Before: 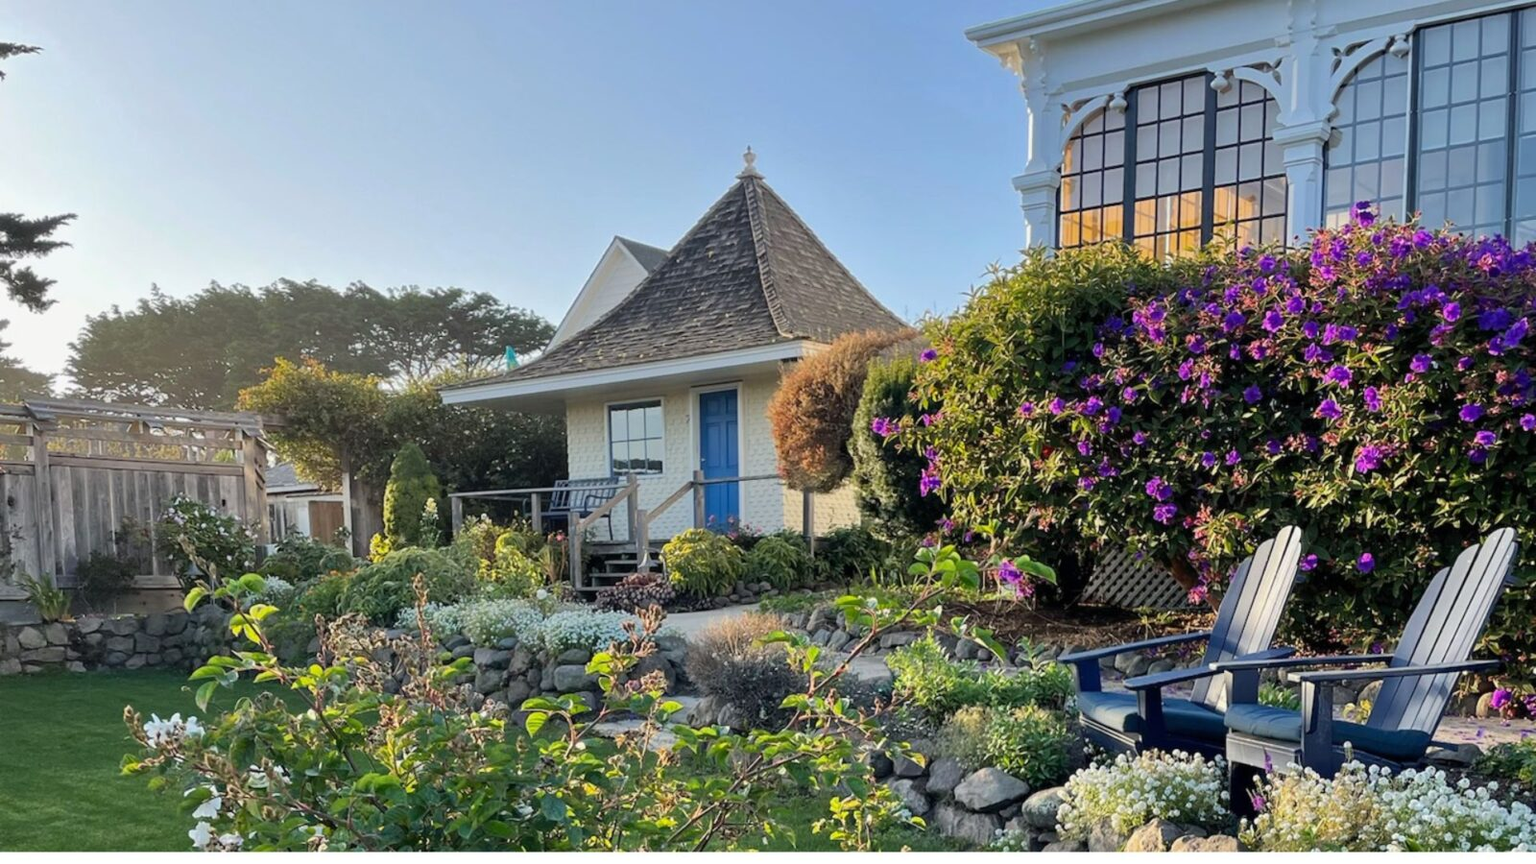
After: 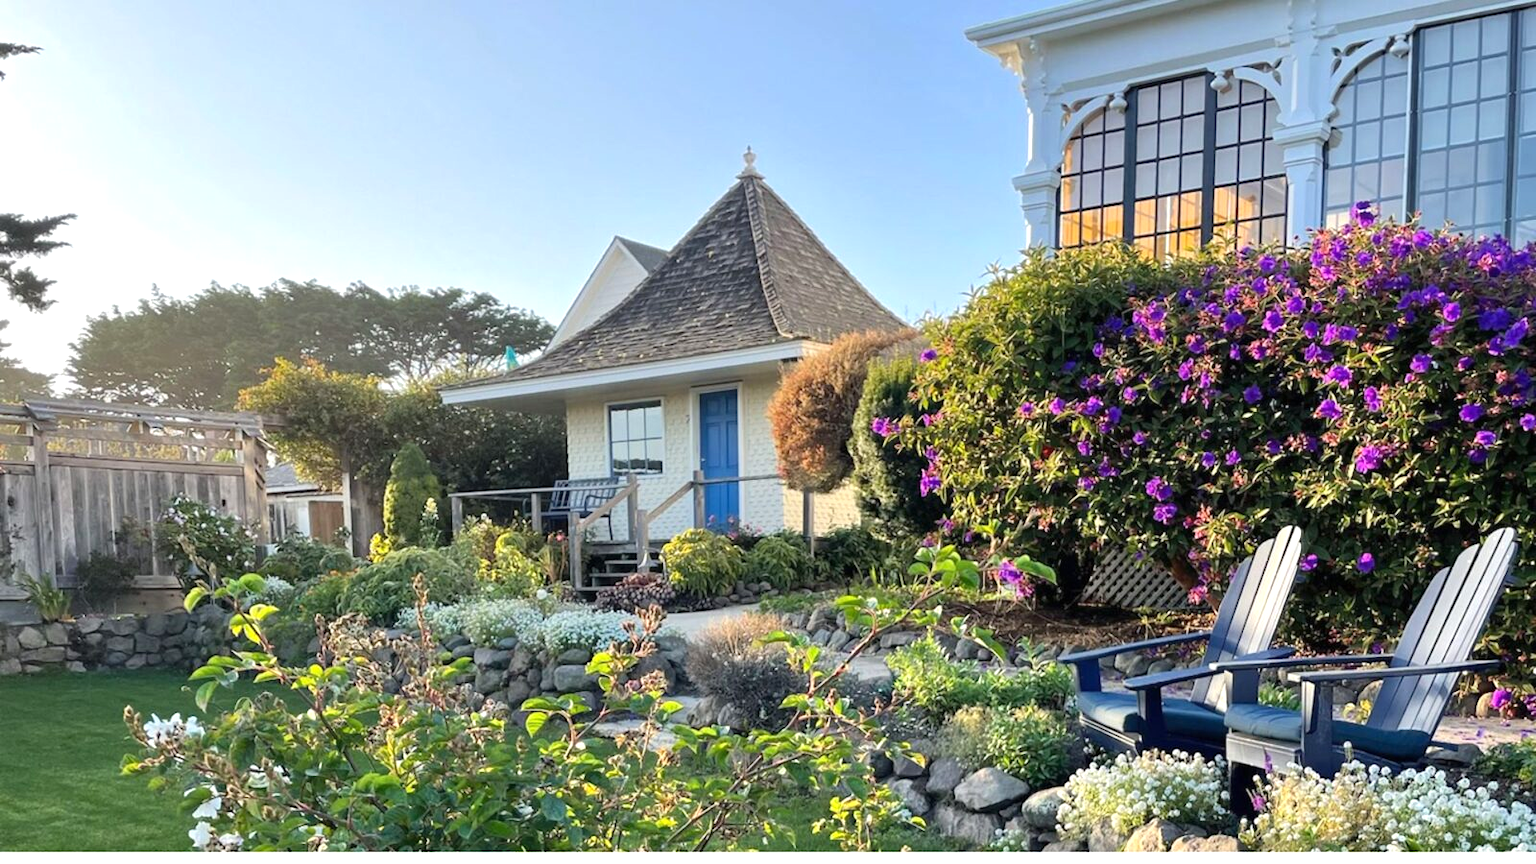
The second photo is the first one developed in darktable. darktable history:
white balance: emerald 1
exposure: black level correction 0, exposure 0.5 EV, compensate highlight preservation false
